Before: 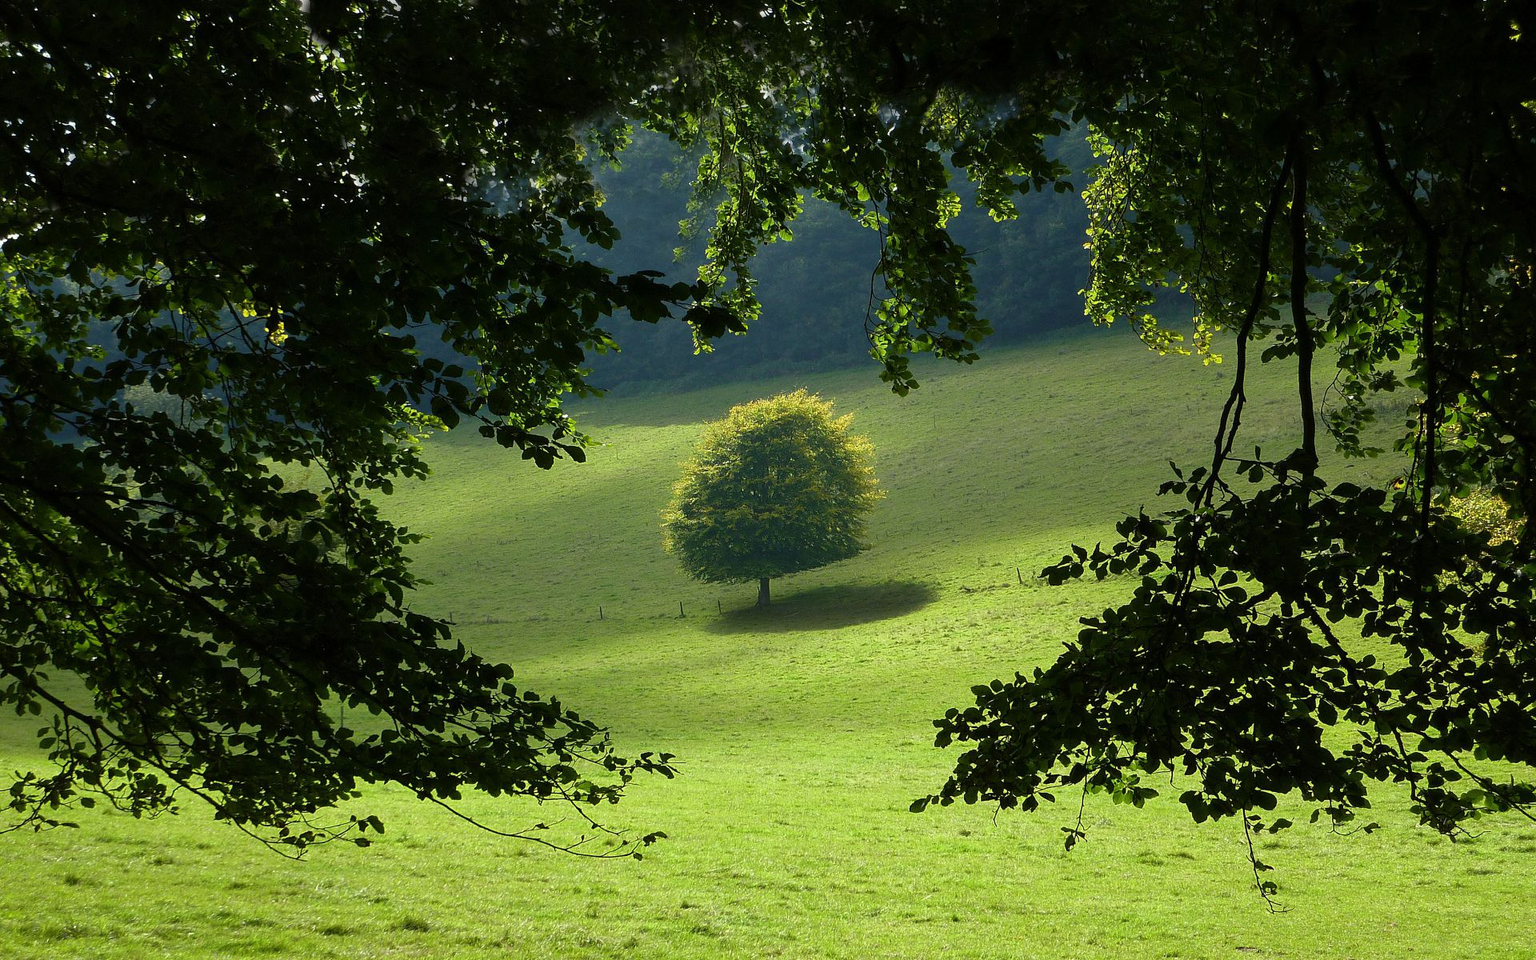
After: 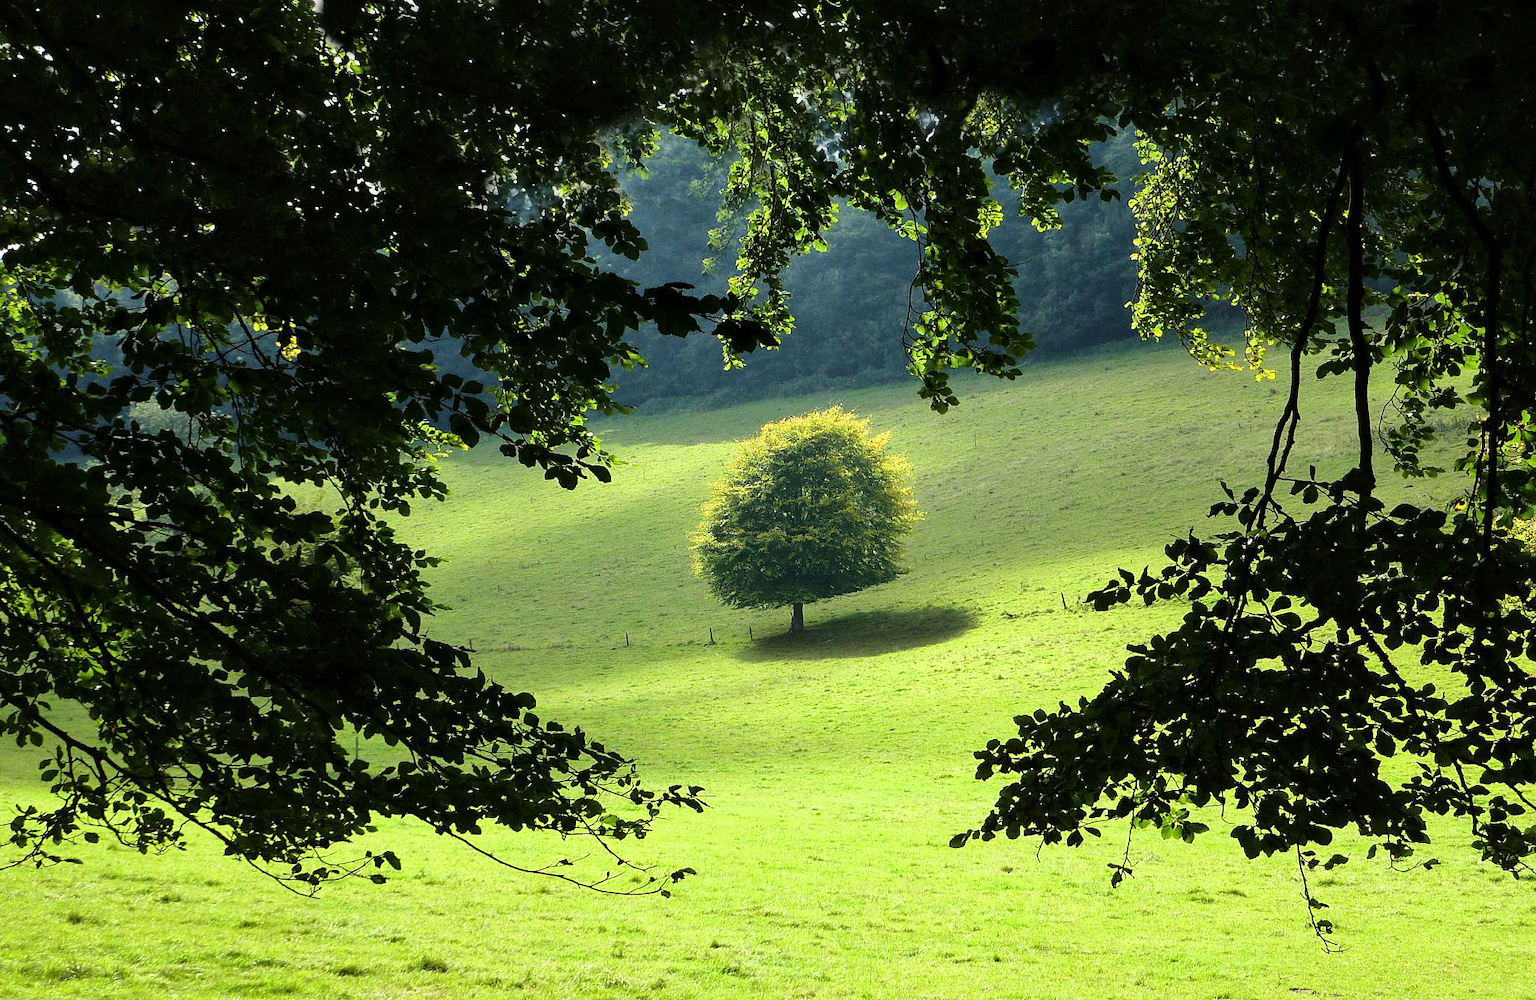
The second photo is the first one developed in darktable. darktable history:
base curve: curves: ch0 [(0, 0) (0.028, 0.03) (0.121, 0.232) (0.46, 0.748) (0.859, 0.968) (1, 1)]
local contrast: mode bilateral grid, contrast 20, coarseness 50, detail 120%, midtone range 0.2
tone equalizer: on, module defaults
crop: right 4.126%, bottom 0.031%
